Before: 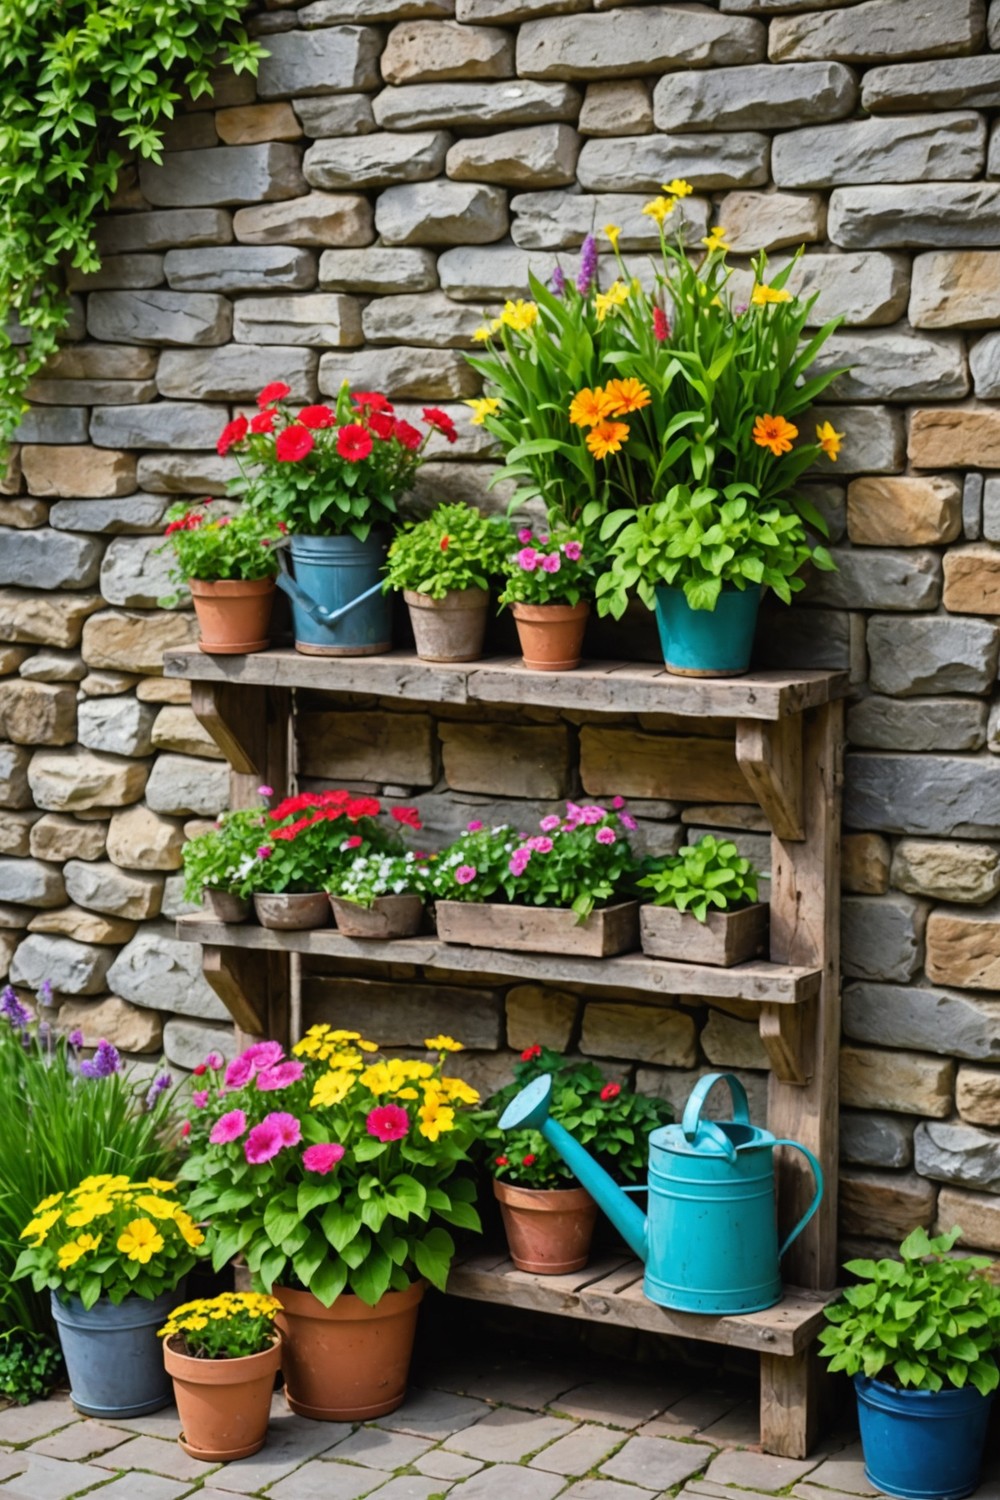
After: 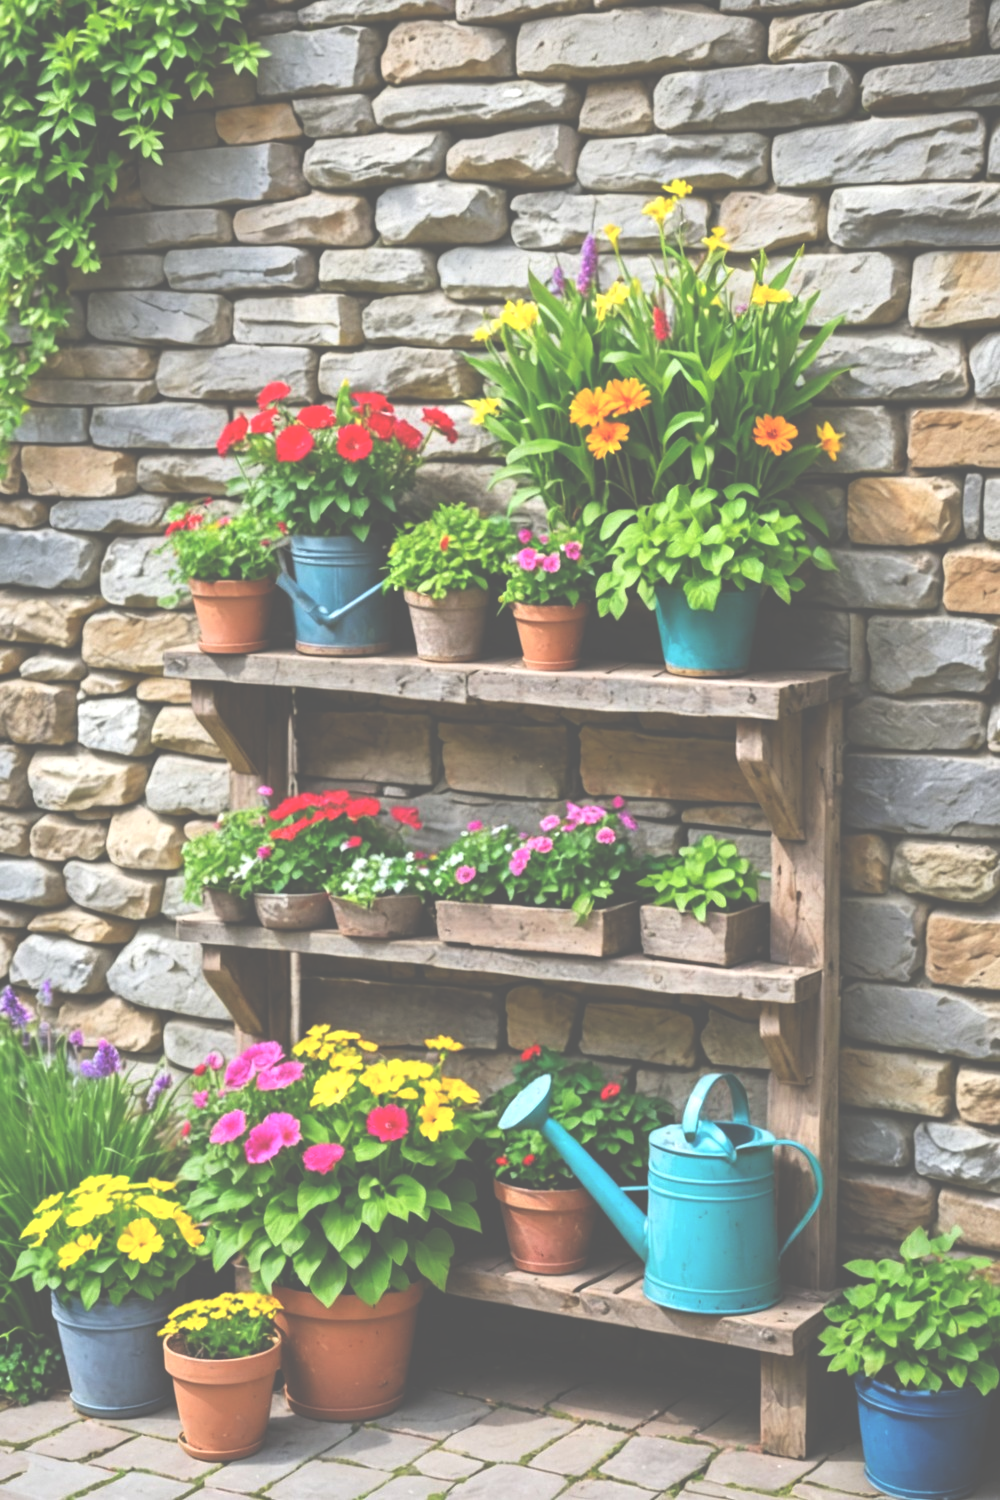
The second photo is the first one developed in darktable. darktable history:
exposure: black level correction -0.071, exposure 0.5 EV, compensate highlight preservation false
